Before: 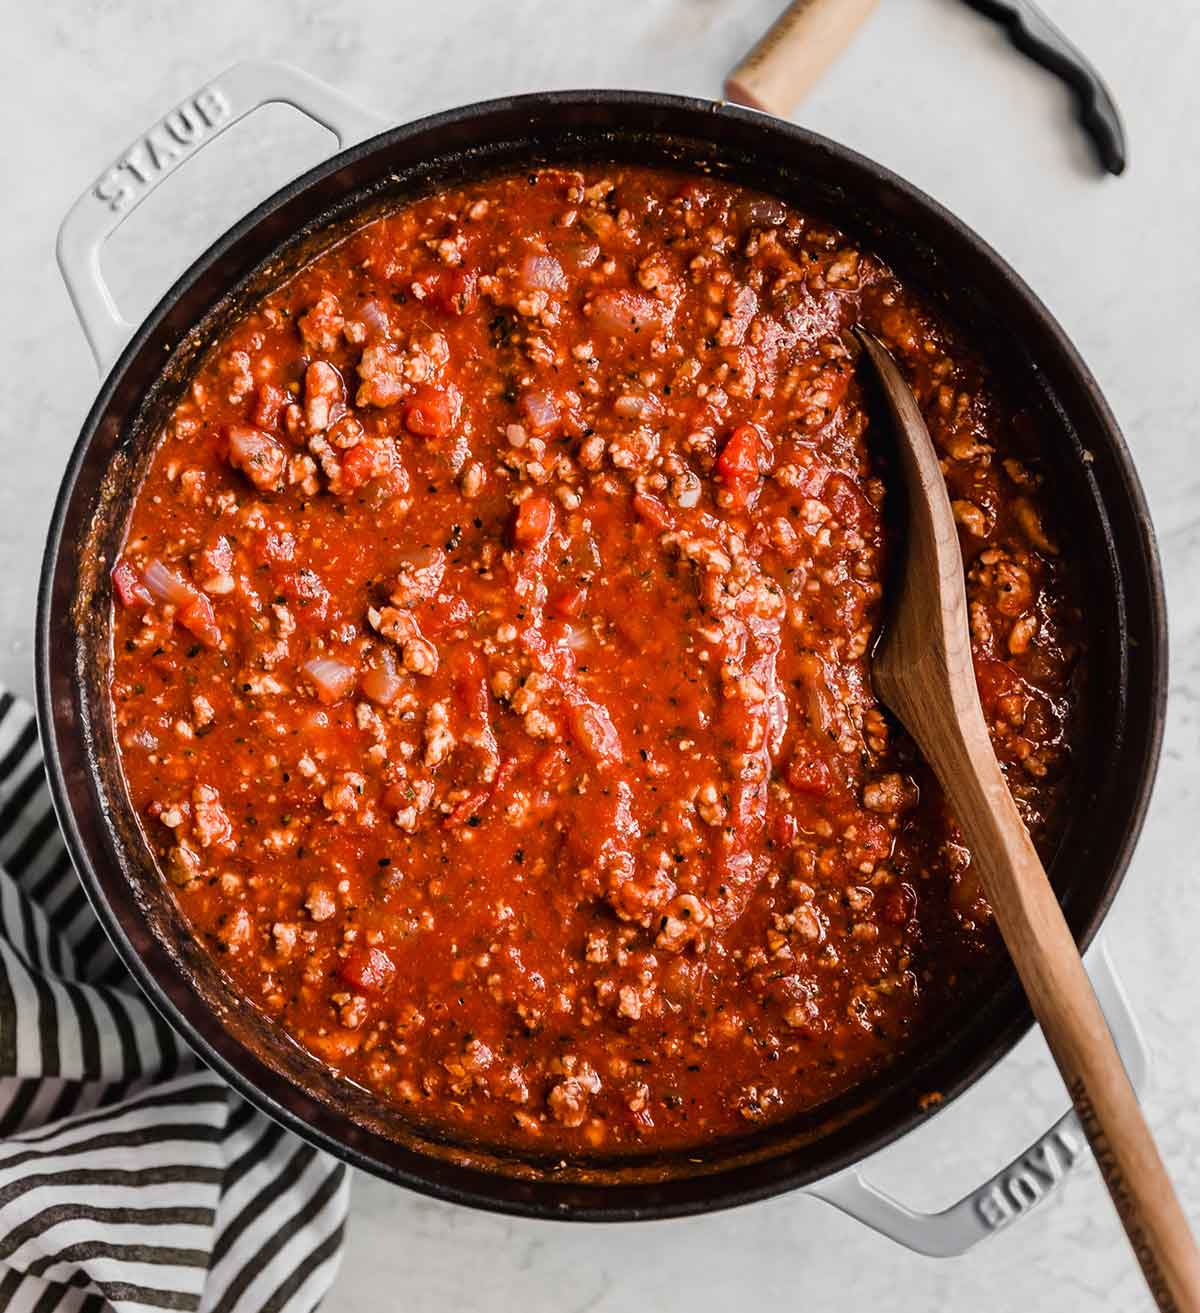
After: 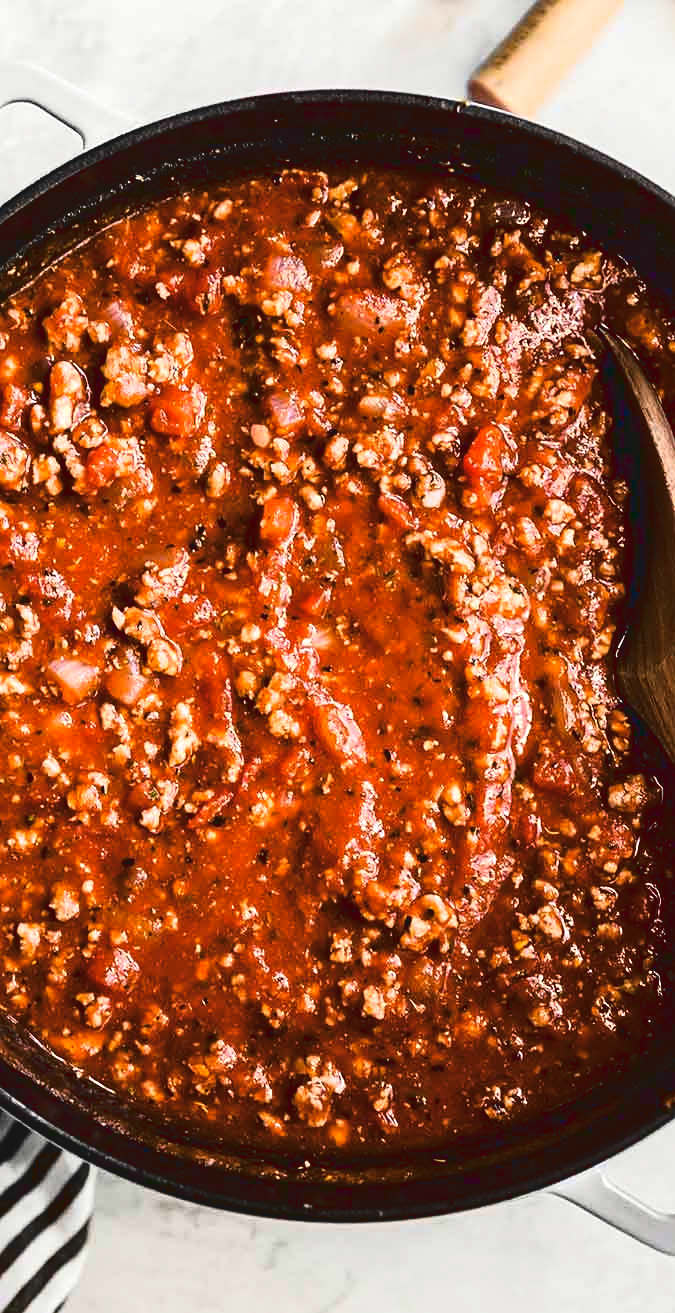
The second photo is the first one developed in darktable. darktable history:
crop: left 21.365%, right 22.32%
base curve: preserve colors none
sharpen: amount 0.205
contrast brightness saturation: saturation -0.064
tone equalizer: -8 EV -0.401 EV, -7 EV -0.36 EV, -6 EV -0.364 EV, -5 EV -0.229 EV, -3 EV 0.225 EV, -2 EV 0.33 EV, -1 EV 0.367 EV, +0 EV 0.432 EV
tone curve: curves: ch0 [(0, 0.072) (0.249, 0.176) (0.518, 0.489) (0.832, 0.854) (1, 0.948)], color space Lab, linked channels, preserve colors none
haze removal: compatibility mode true, adaptive false
color balance rgb: shadows lift › luminance -5.037%, shadows lift › chroma 1.079%, shadows lift › hue 218.87°, power › chroma 0.25%, power › hue 62.33°, perceptual saturation grading › global saturation 0.853%, perceptual brilliance grading › highlights 9.443%, perceptual brilliance grading › shadows -4.796%, global vibrance 16.421%, saturation formula JzAzBz (2021)
